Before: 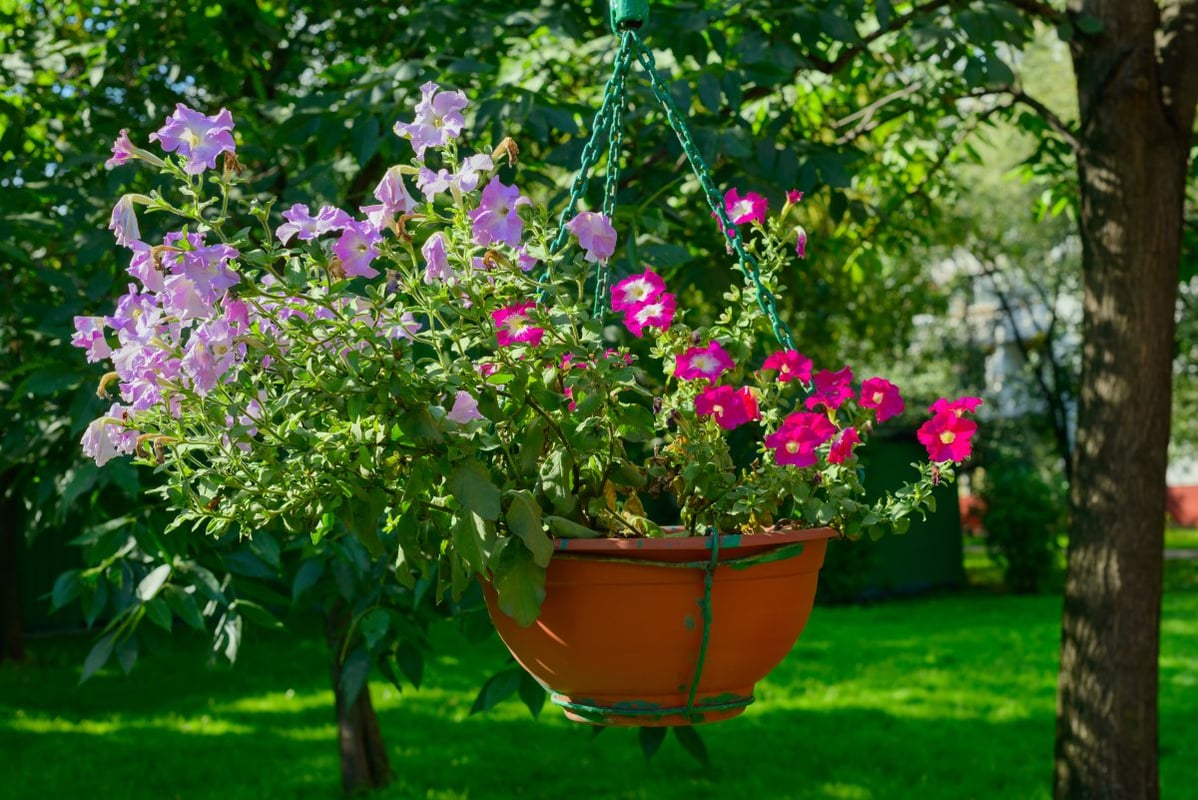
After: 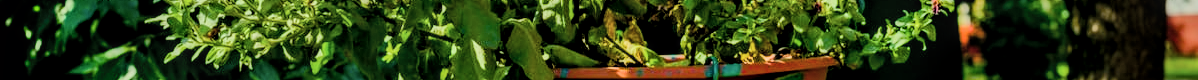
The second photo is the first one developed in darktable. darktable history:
crop and rotate: top 59.084%, bottom 30.916%
filmic rgb: black relative exposure -8.42 EV, white relative exposure 4.68 EV, hardness 3.82, color science v6 (2022)
local contrast: on, module defaults
shadows and highlights: highlights color adjustment 0%, low approximation 0.01, soften with gaussian
color balance rgb: shadows lift › luminance -21.66%, shadows lift › chroma 6.57%, shadows lift › hue 270°, power › chroma 0.68%, power › hue 60°, highlights gain › luminance 6.08%, highlights gain › chroma 1.33%, highlights gain › hue 90°, global offset › luminance -0.87%, perceptual saturation grading › global saturation 26.86%, perceptual saturation grading › highlights -28.39%, perceptual saturation grading › mid-tones 15.22%, perceptual saturation grading › shadows 33.98%, perceptual brilliance grading › highlights 10%, perceptual brilliance grading › mid-tones 5%
tone curve: curves: ch0 [(0, 0) (0.915, 0.89) (1, 1)]
contrast brightness saturation: saturation -0.1
